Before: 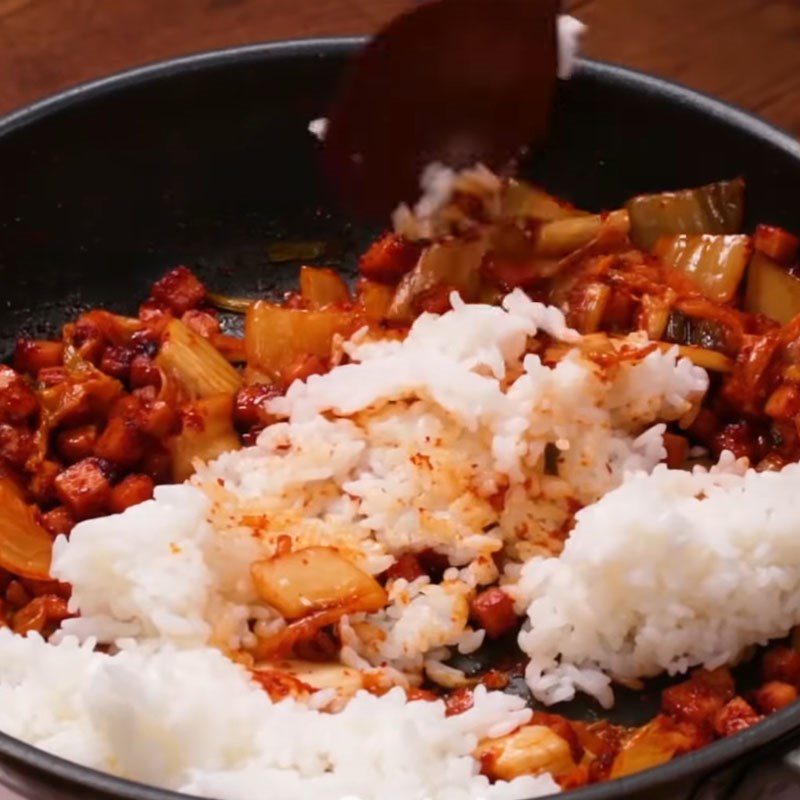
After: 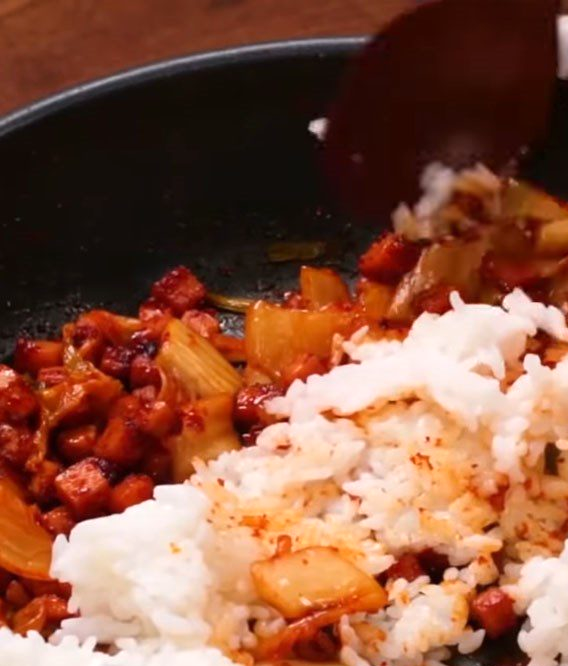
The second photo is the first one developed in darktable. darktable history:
levels: levels [0, 0.476, 0.951]
crop: right 28.885%, bottom 16.626%
tone equalizer: on, module defaults
